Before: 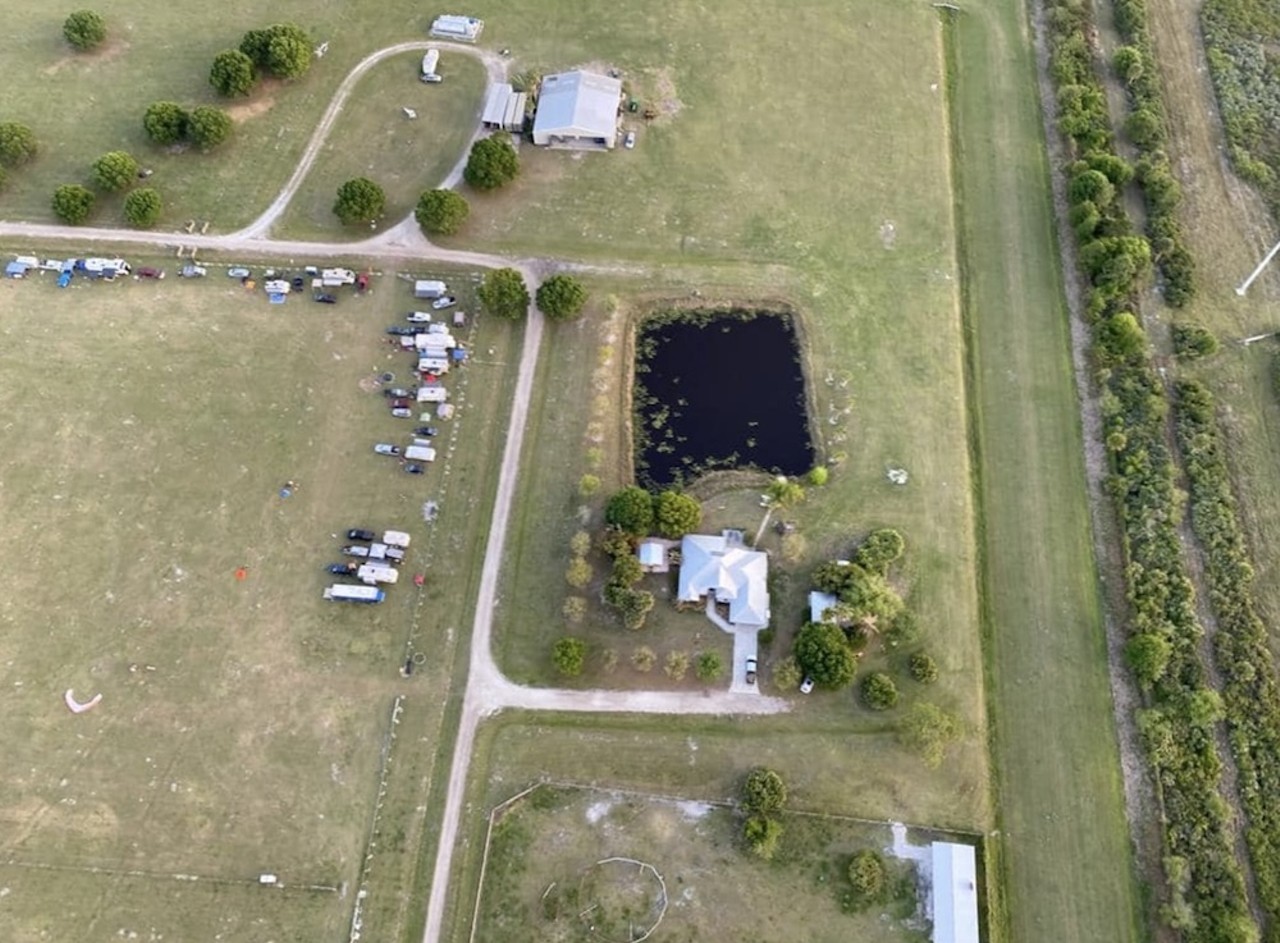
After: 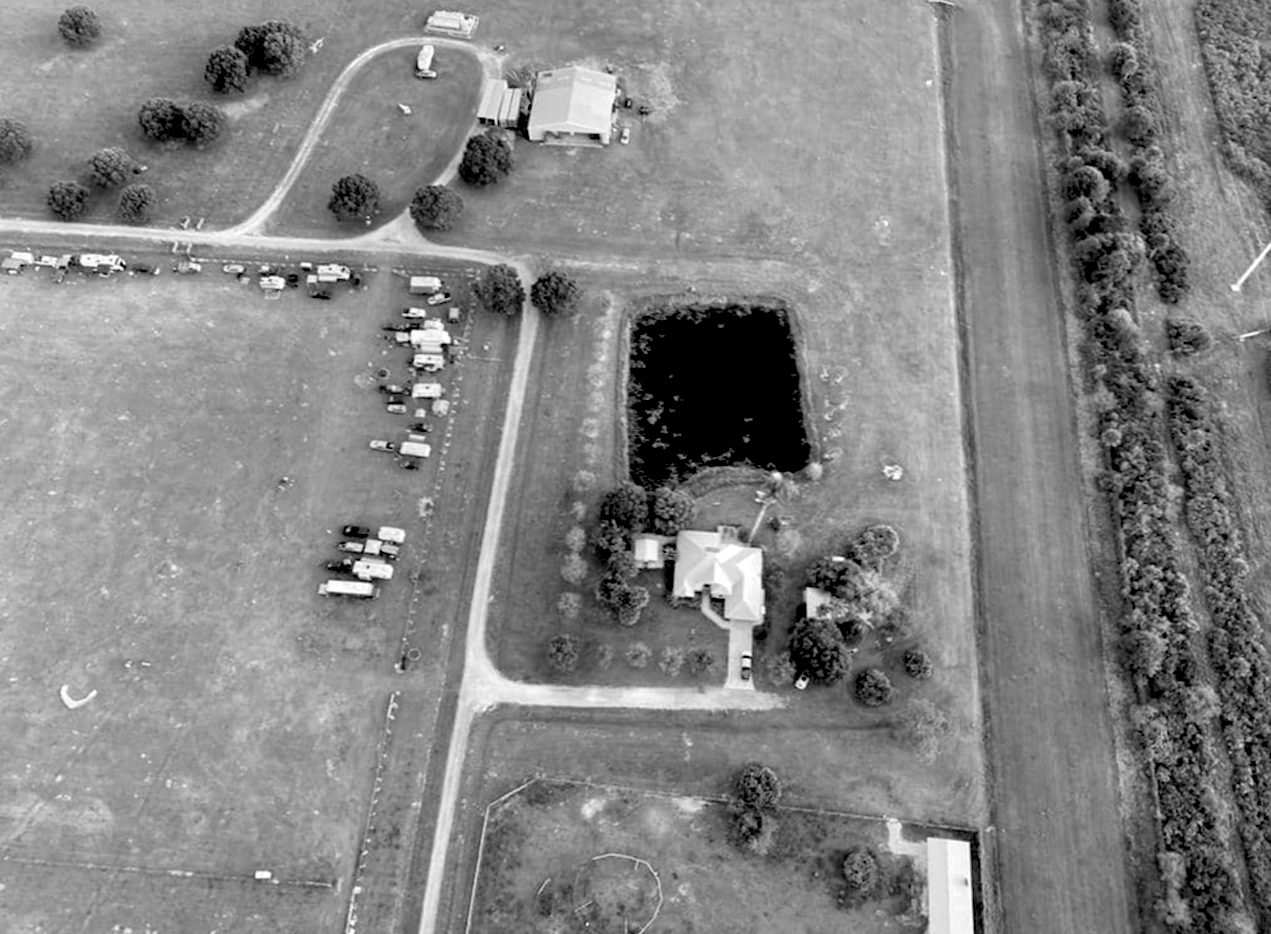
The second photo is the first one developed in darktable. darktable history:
rgb levels: levels [[0.034, 0.472, 0.904], [0, 0.5, 1], [0, 0.5, 1]]
crop: left 0.434%, top 0.485%, right 0.244%, bottom 0.386%
contrast brightness saturation: saturation -1
